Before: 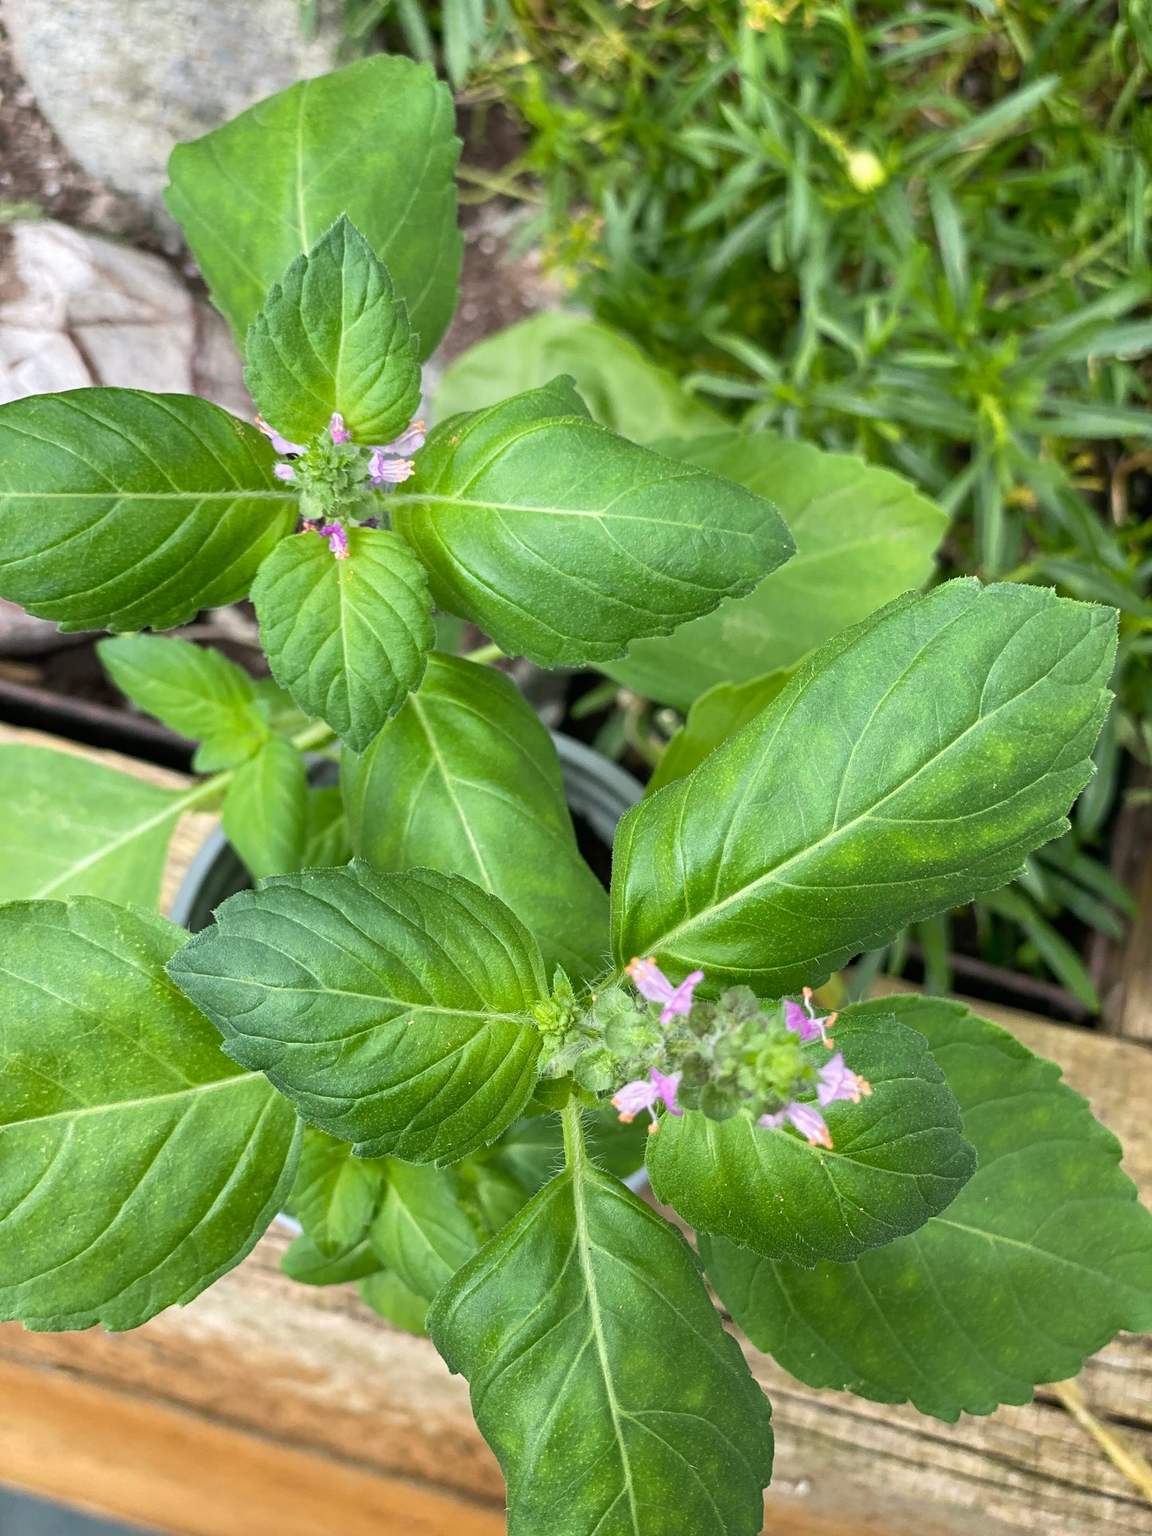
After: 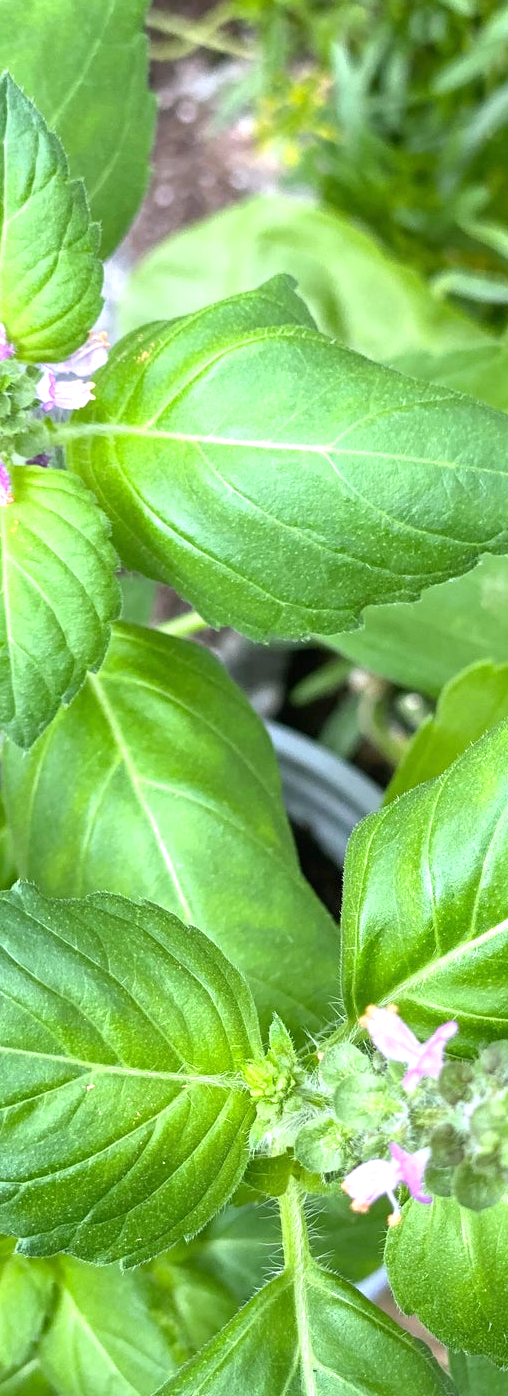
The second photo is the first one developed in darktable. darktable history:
white balance: red 0.967, blue 1.119, emerald 0.756
crop and rotate: left 29.476%, top 10.214%, right 35.32%, bottom 17.333%
exposure: black level correction 0, exposure 0.7 EV, compensate exposure bias true, compensate highlight preservation false
